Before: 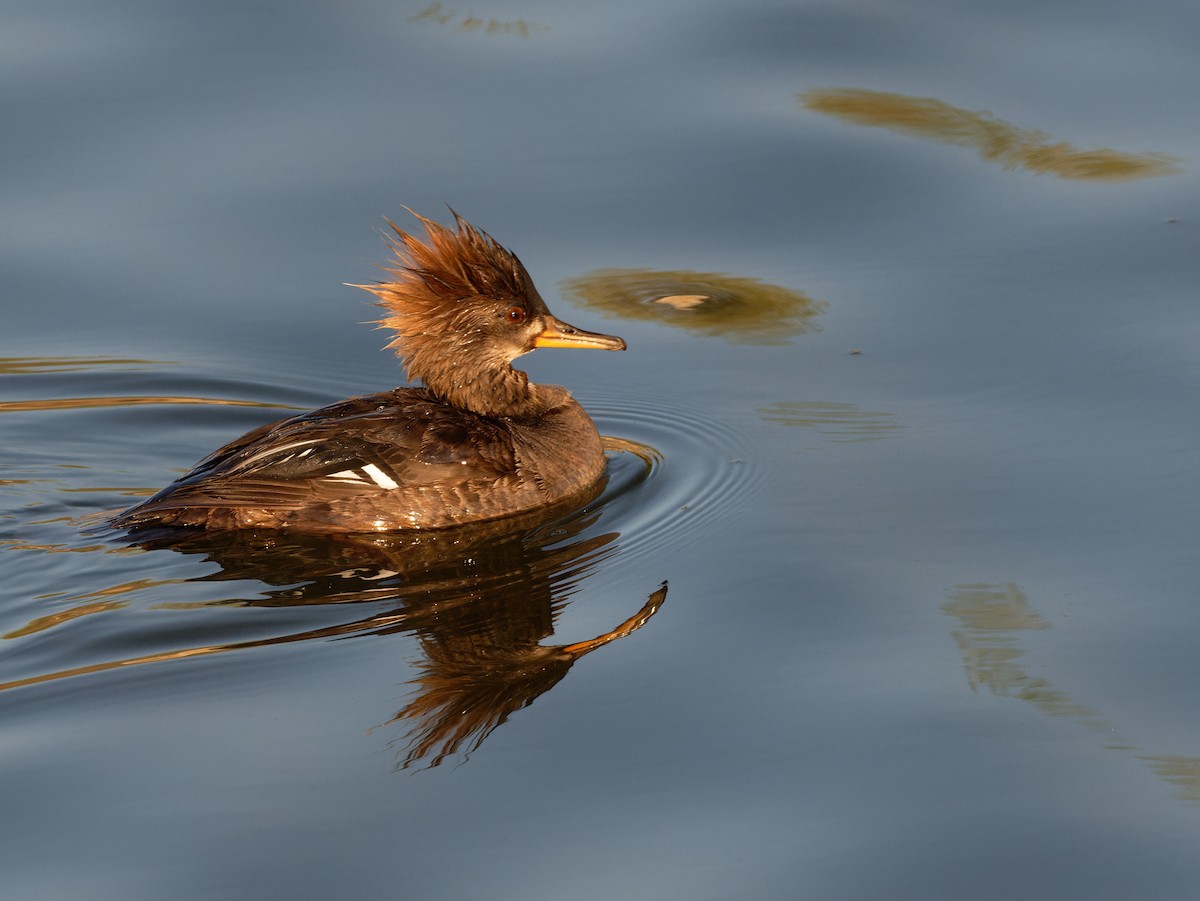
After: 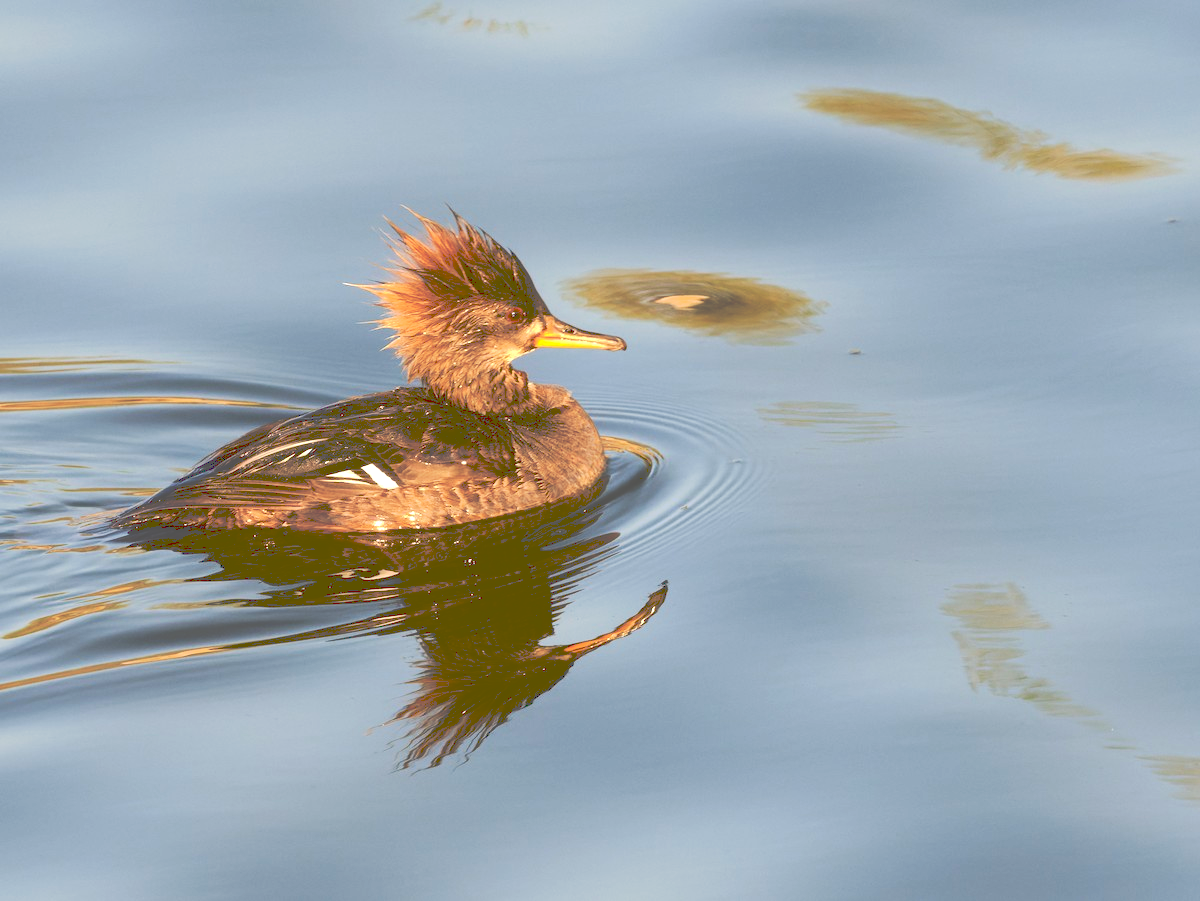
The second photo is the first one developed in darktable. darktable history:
contrast brightness saturation: contrast 0.168, saturation 0.318
tone equalizer: -8 EV -1.07 EV, -7 EV -1.03 EV, -6 EV -0.84 EV, -5 EV -0.583 EV, -3 EV 0.592 EV, -2 EV 0.855 EV, -1 EV 0.999 EV, +0 EV 1.08 EV
tone curve: curves: ch0 [(0, 0) (0.003, 0.346) (0.011, 0.346) (0.025, 0.346) (0.044, 0.35) (0.069, 0.354) (0.1, 0.361) (0.136, 0.368) (0.177, 0.381) (0.224, 0.395) (0.277, 0.421) (0.335, 0.458) (0.399, 0.502) (0.468, 0.556) (0.543, 0.617) (0.623, 0.685) (0.709, 0.748) (0.801, 0.814) (0.898, 0.865) (1, 1)], preserve colors none
